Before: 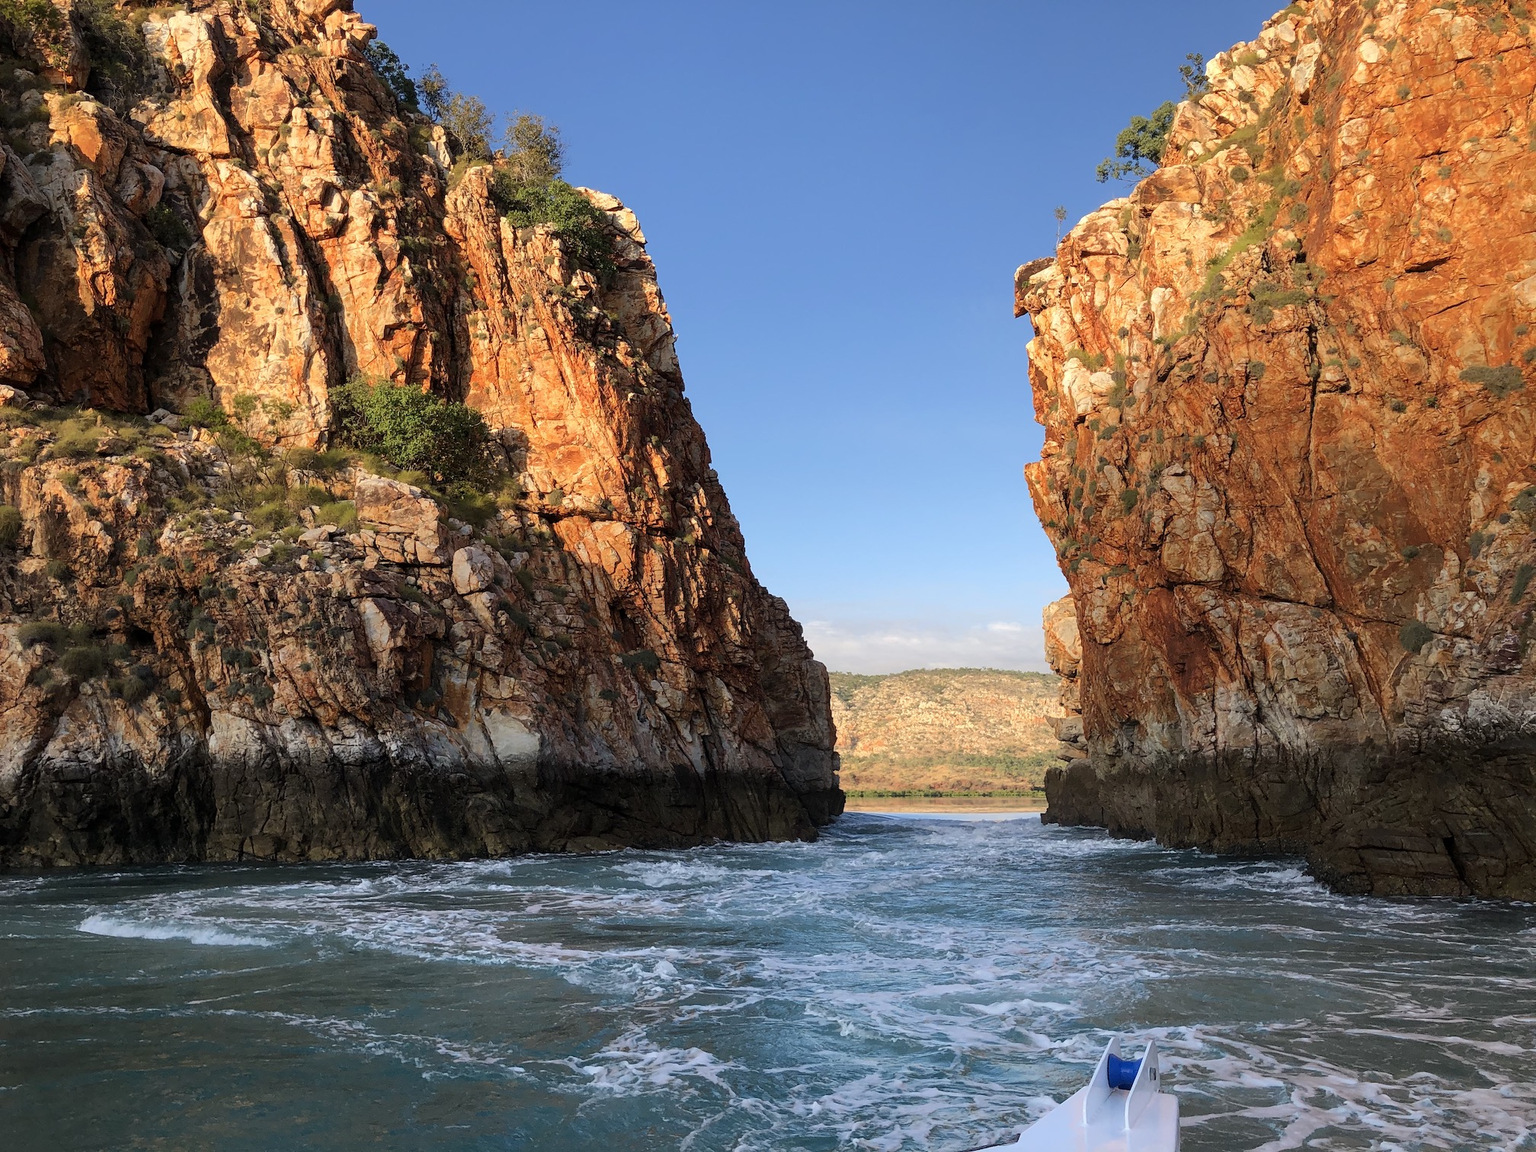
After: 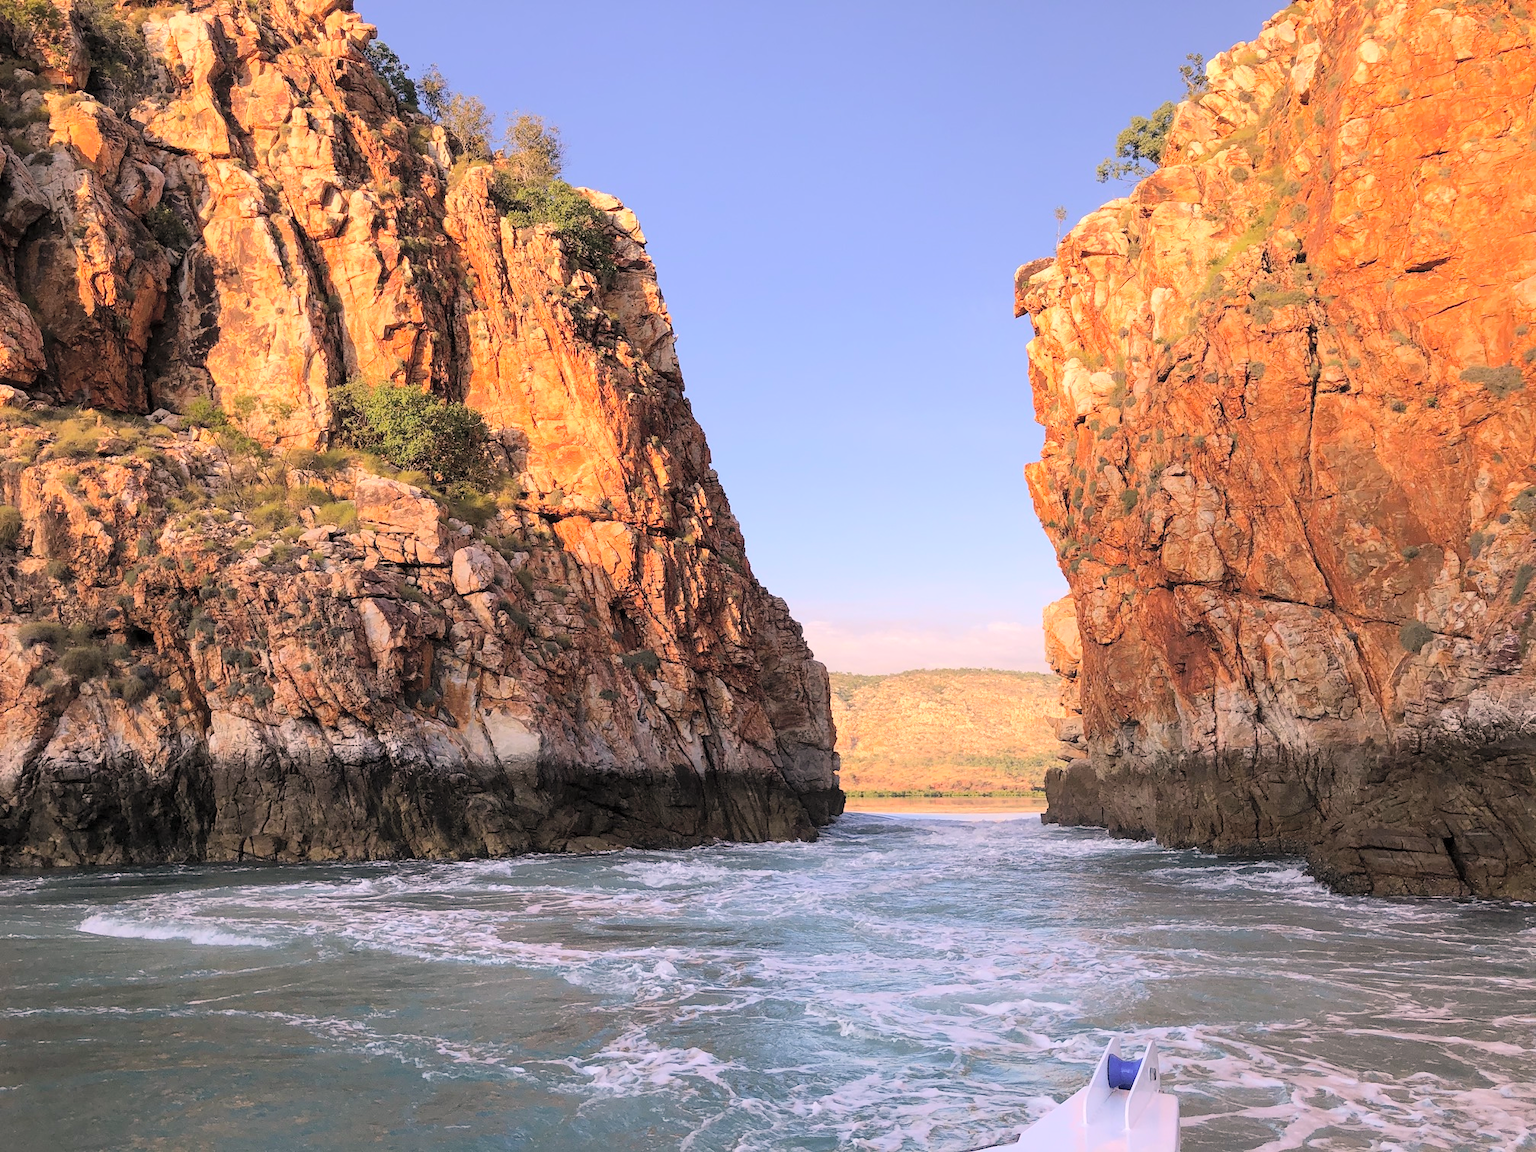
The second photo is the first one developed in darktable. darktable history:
global tonemap: drago (0.7, 100)
color correction: highlights a* 12.23, highlights b* 5.41
